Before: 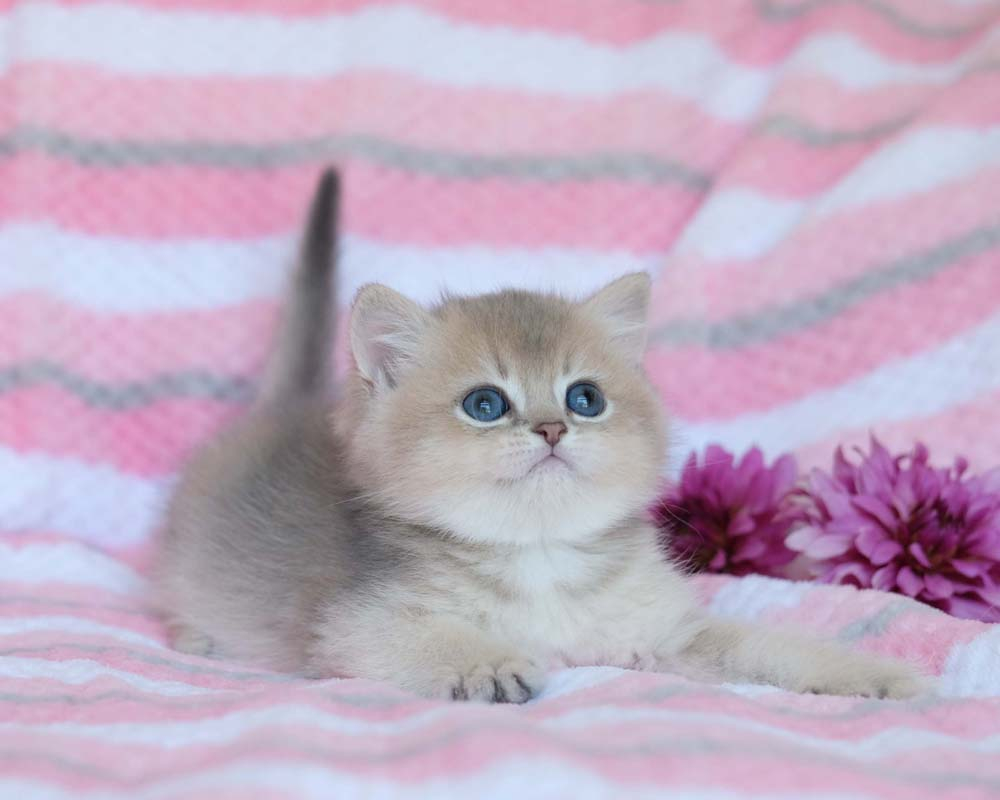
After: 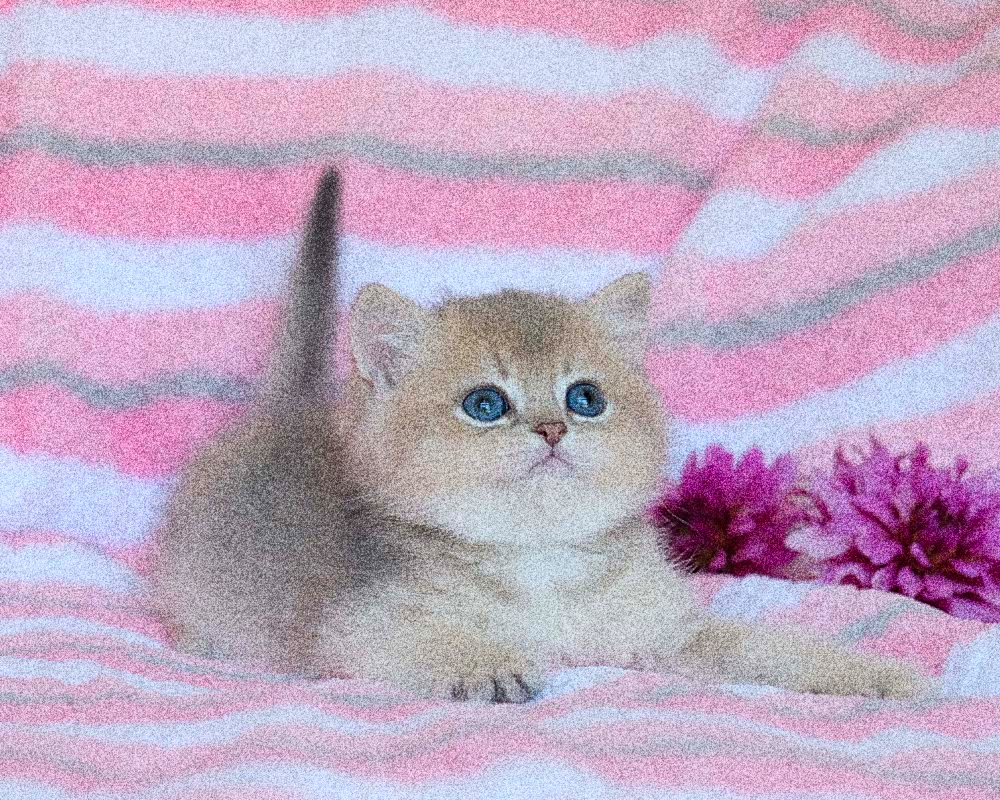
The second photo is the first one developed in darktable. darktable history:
sharpen: on, module defaults
color balance rgb: perceptual saturation grading › global saturation 20%, global vibrance 20%
grain: coarseness 30.02 ISO, strength 100%
